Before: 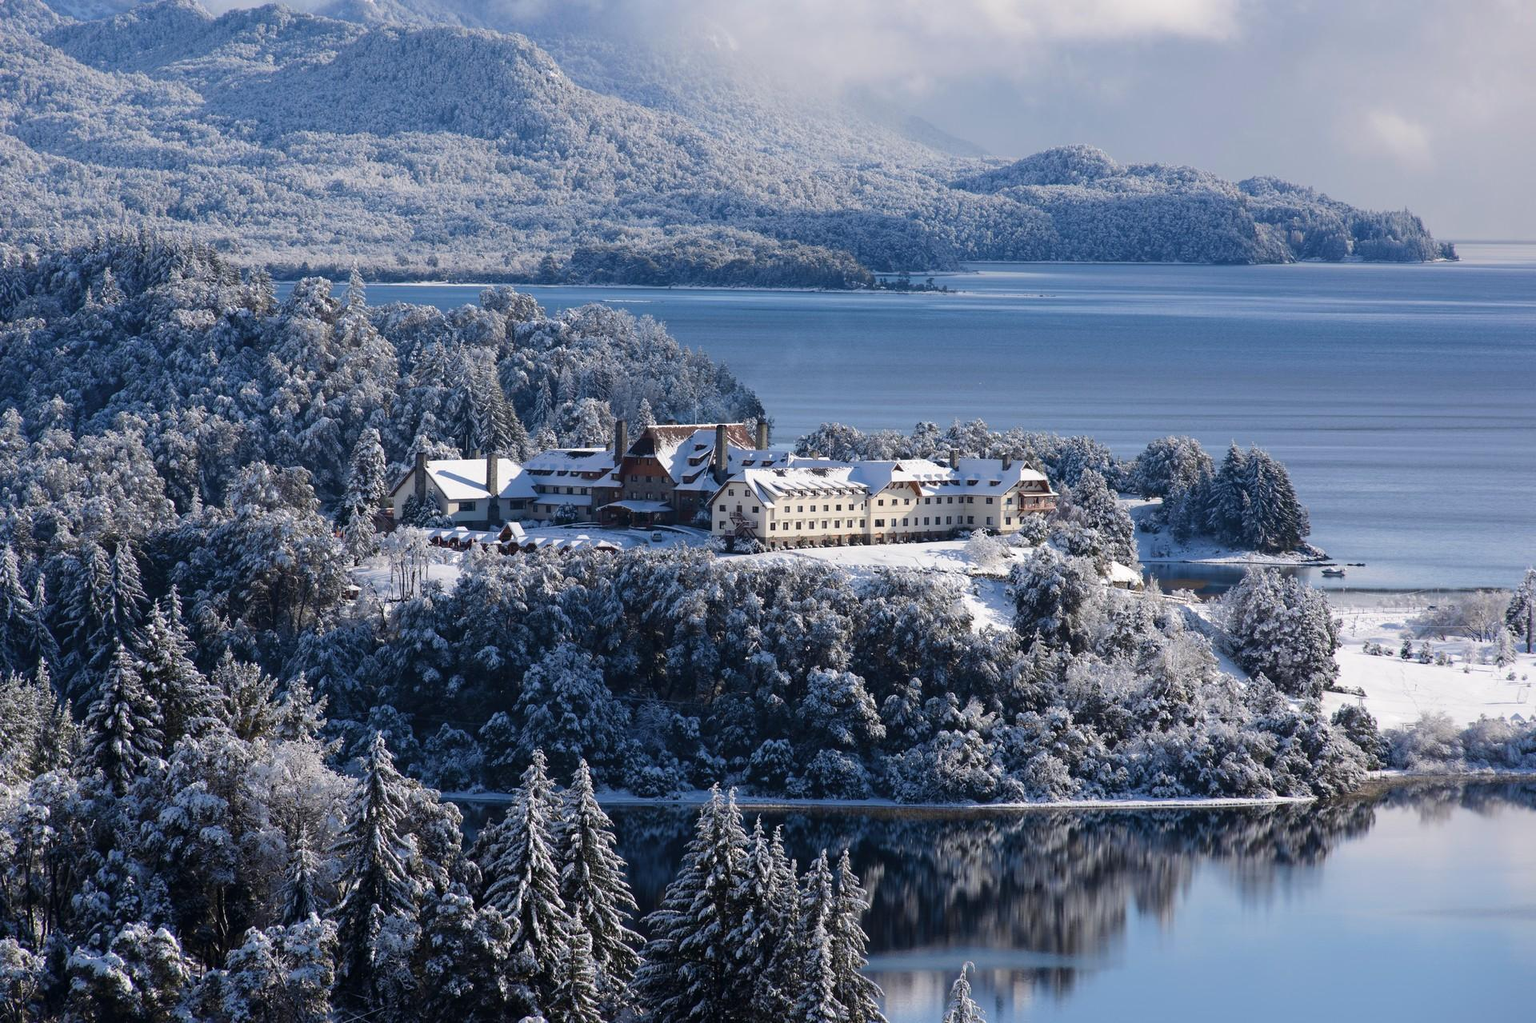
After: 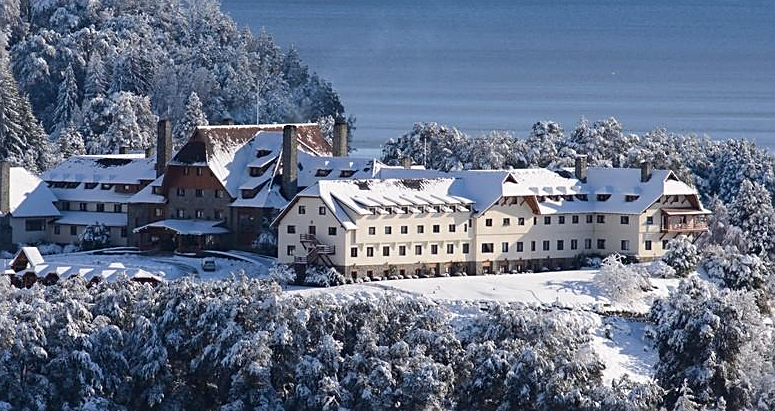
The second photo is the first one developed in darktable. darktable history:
crop: left 31.91%, top 31.812%, right 27.677%, bottom 36.014%
sharpen: on, module defaults
shadows and highlights: shadows 37.59, highlights -27.09, soften with gaussian
